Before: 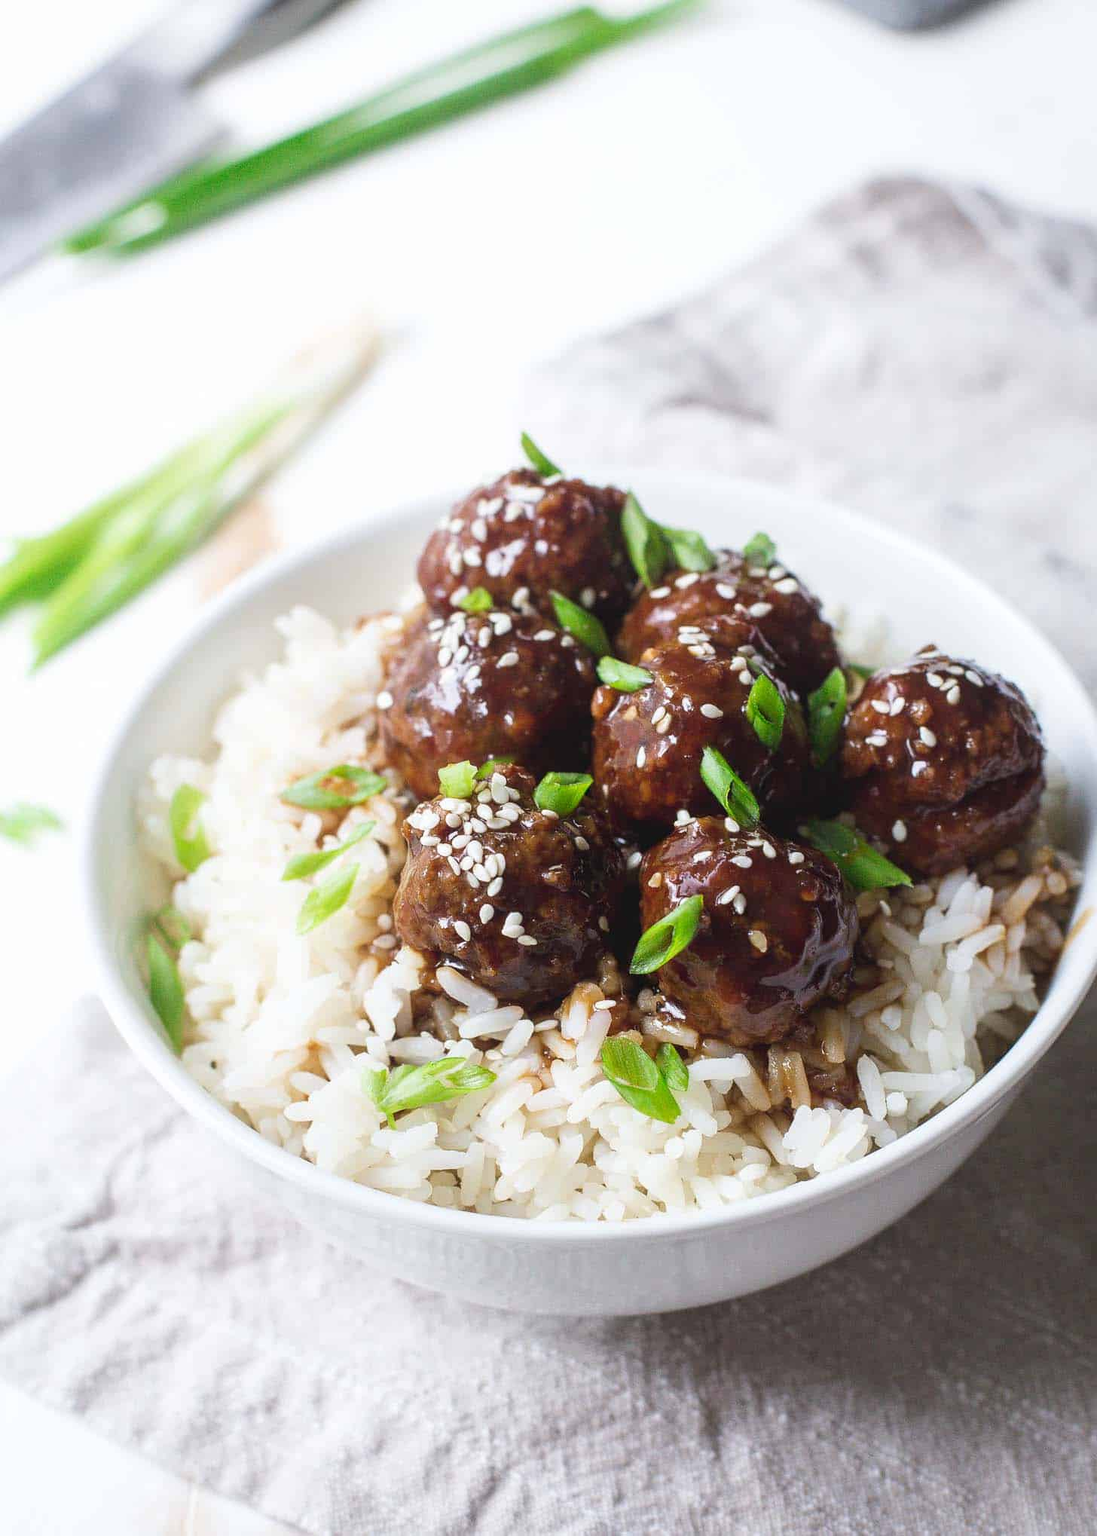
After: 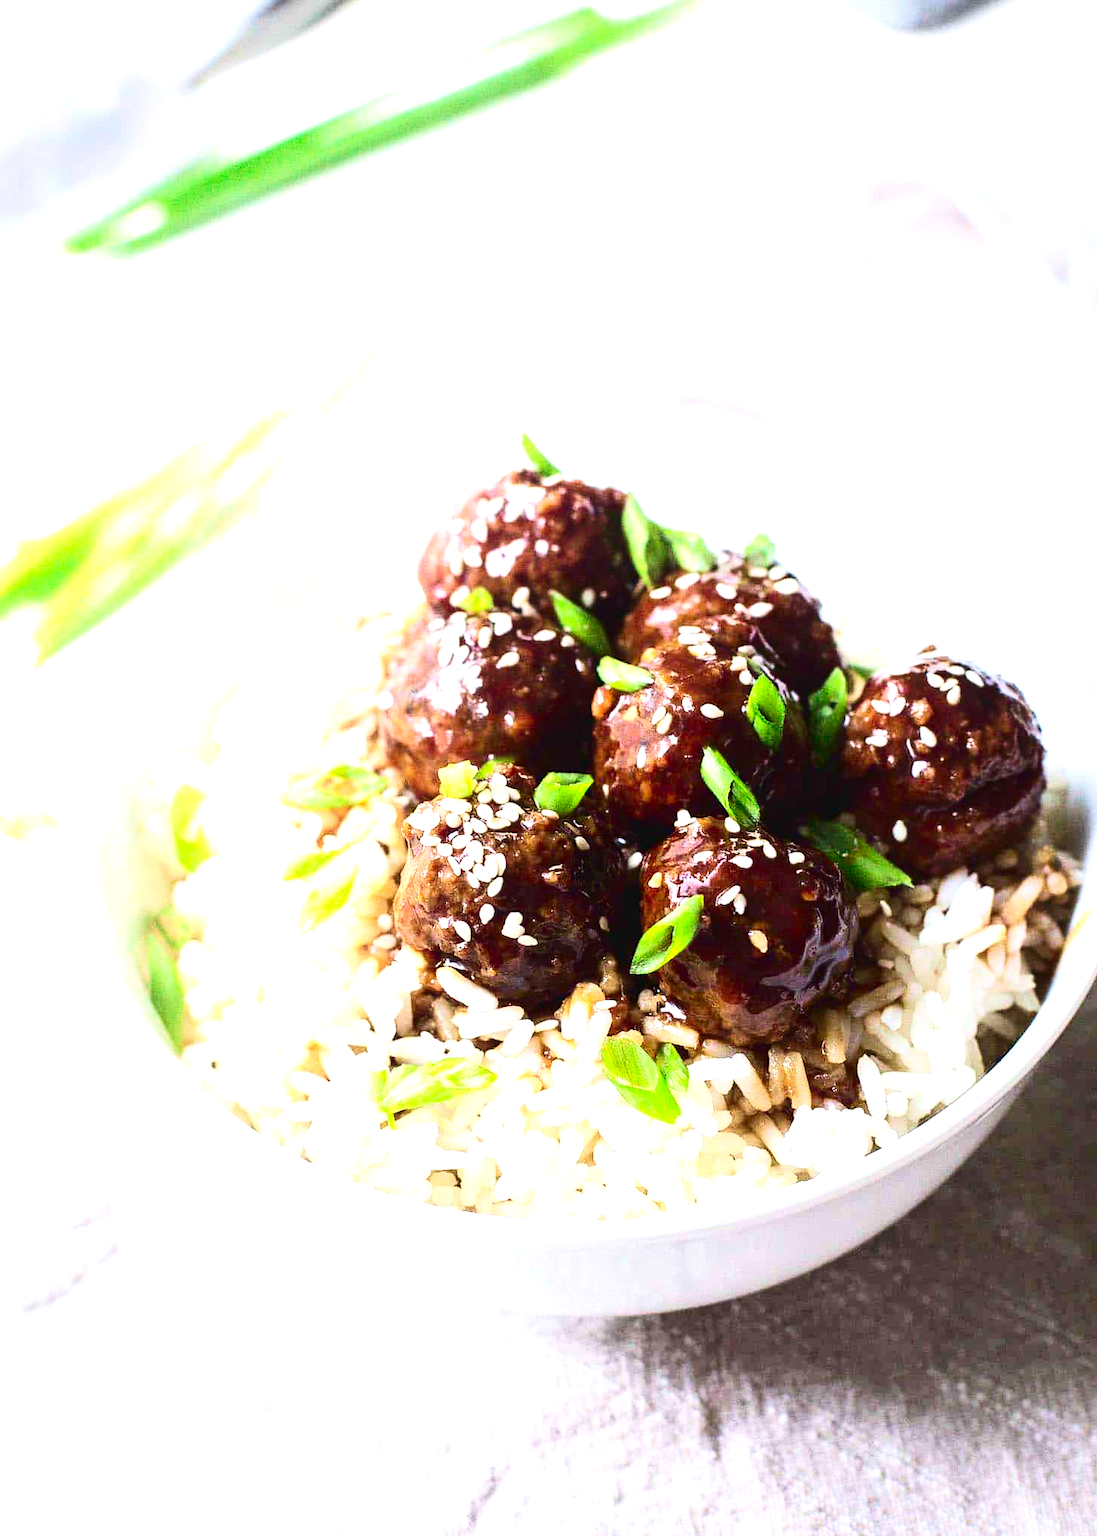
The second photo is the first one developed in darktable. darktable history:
exposure: black level correction 0, exposure 1 EV, compensate highlight preservation false
contrast brightness saturation: contrast 0.308, brightness -0.066, saturation 0.166
velvia: on, module defaults
